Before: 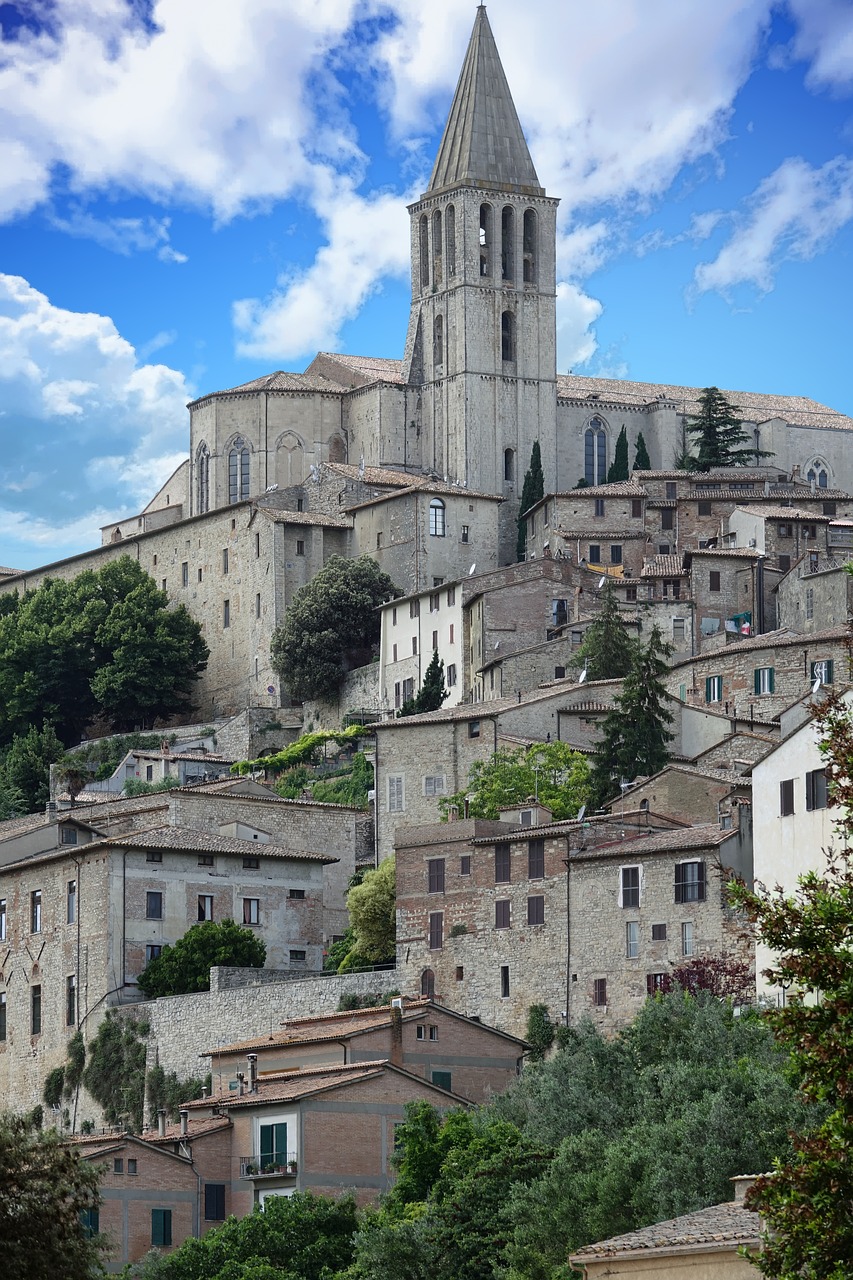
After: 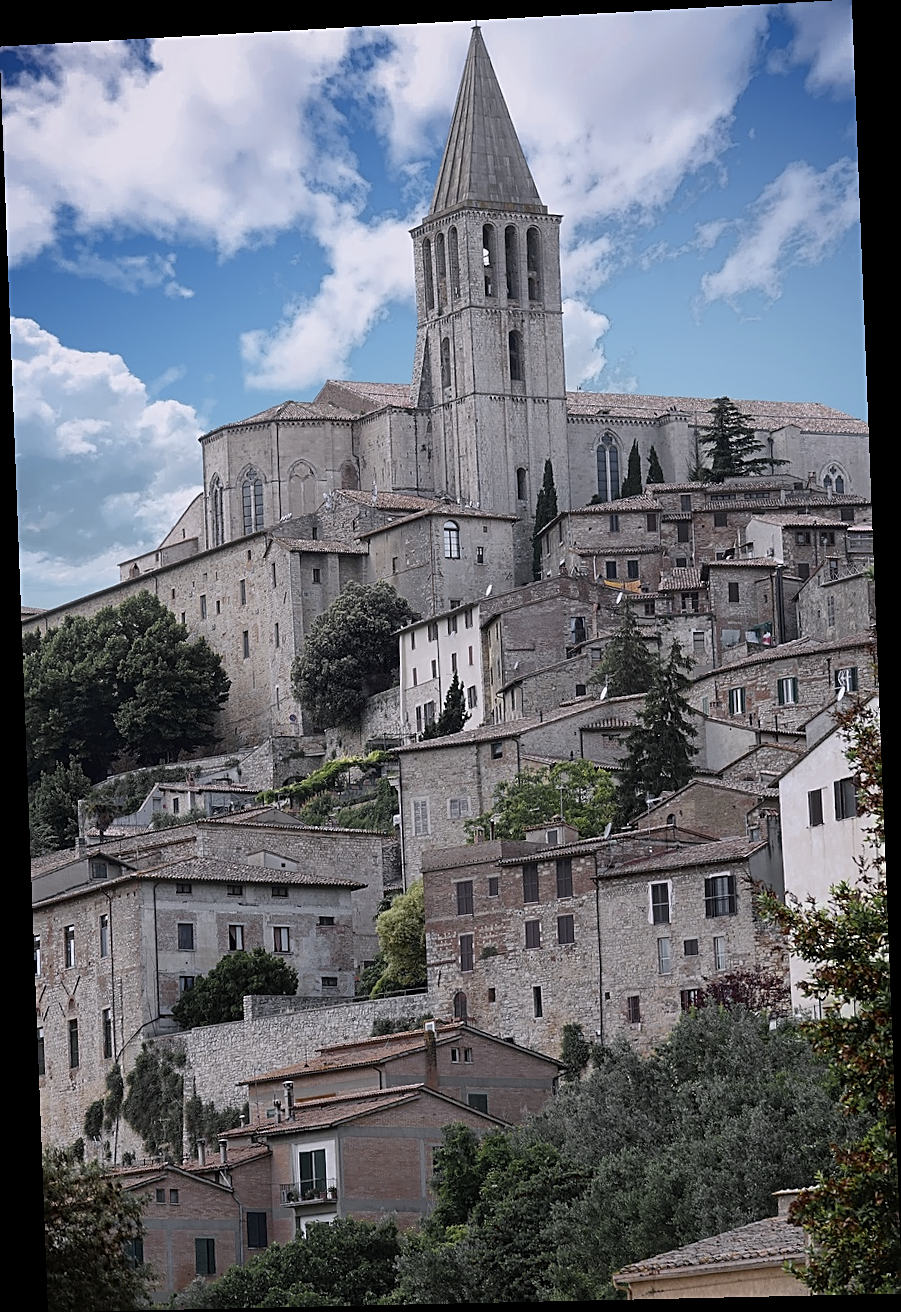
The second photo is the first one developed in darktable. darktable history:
white balance: red 1.05, blue 1.072
exposure: exposure -0.242 EV, compensate highlight preservation false
sharpen: on, module defaults
rotate and perspective: rotation -2.22°, lens shift (horizontal) -0.022, automatic cropping off
color zones: curves: ch0 [(0.035, 0.242) (0.25, 0.5) (0.384, 0.214) (0.488, 0.255) (0.75, 0.5)]; ch1 [(0.063, 0.379) (0.25, 0.5) (0.354, 0.201) (0.489, 0.085) (0.729, 0.271)]; ch2 [(0.25, 0.5) (0.38, 0.517) (0.442, 0.51) (0.735, 0.456)]
